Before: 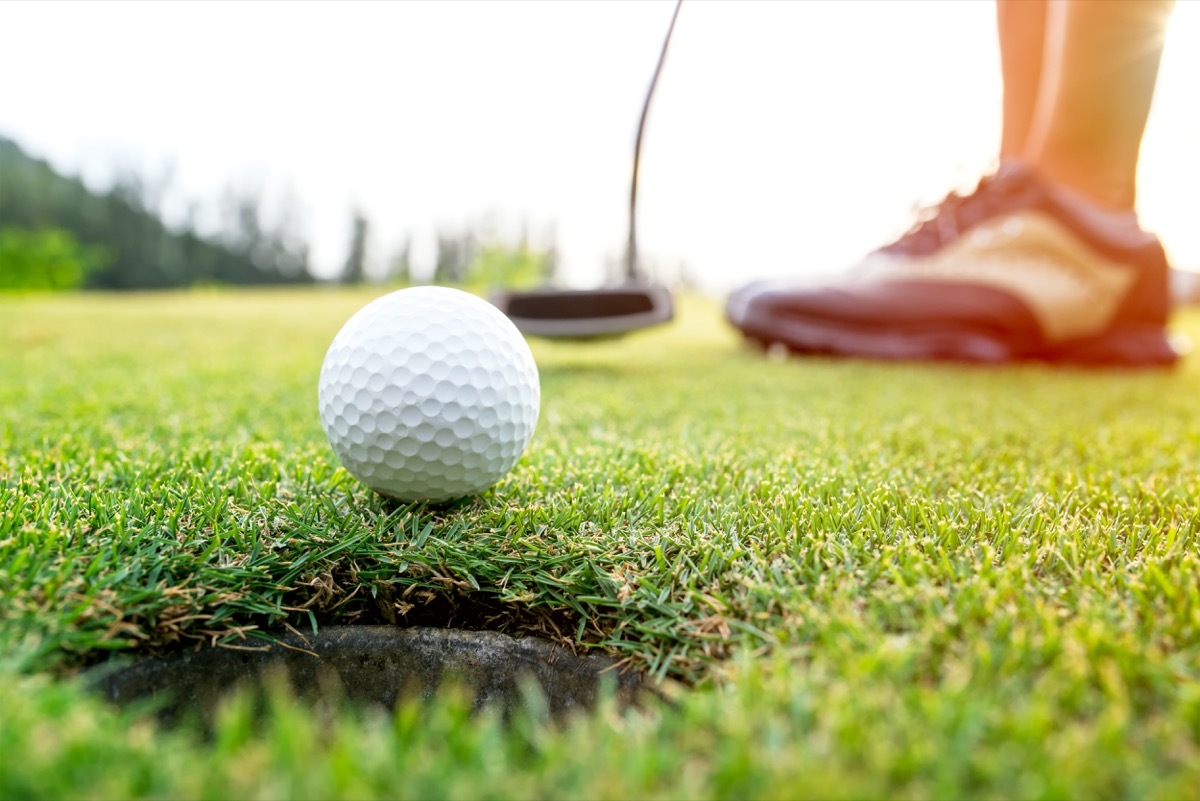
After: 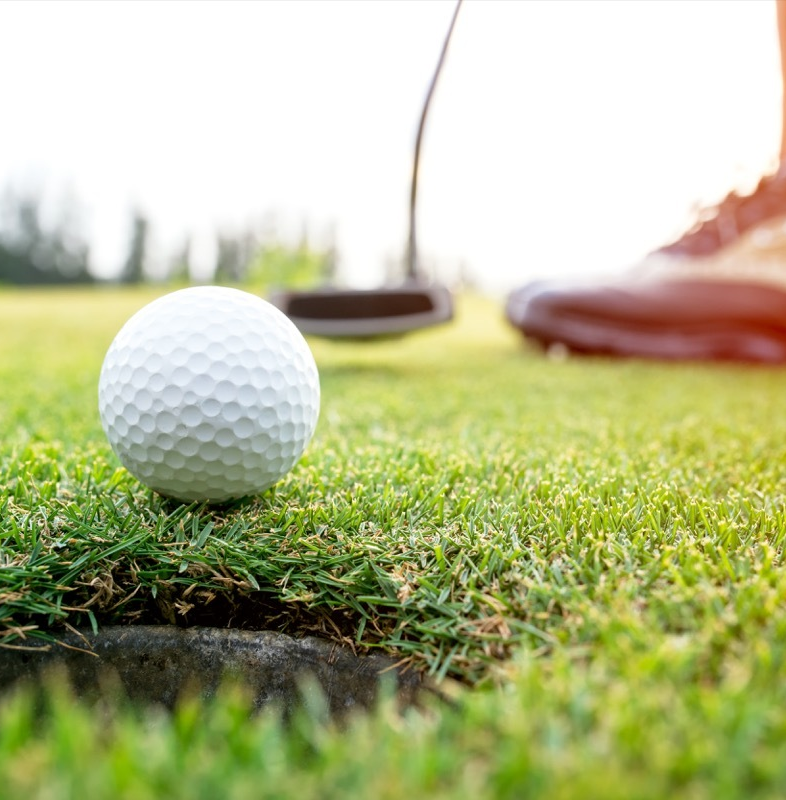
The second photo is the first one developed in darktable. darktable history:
crop and rotate: left 18.349%, right 16.099%
